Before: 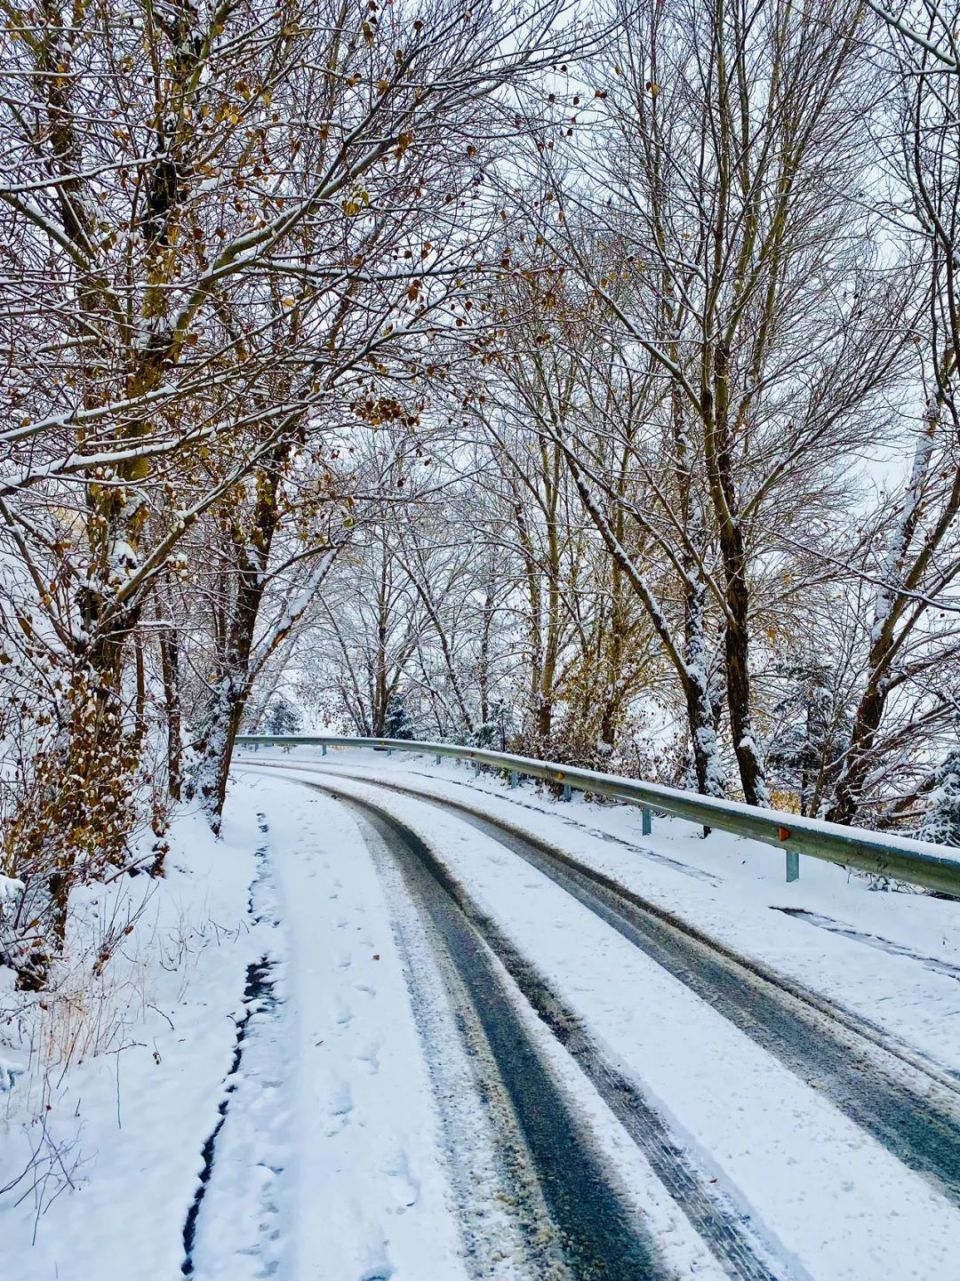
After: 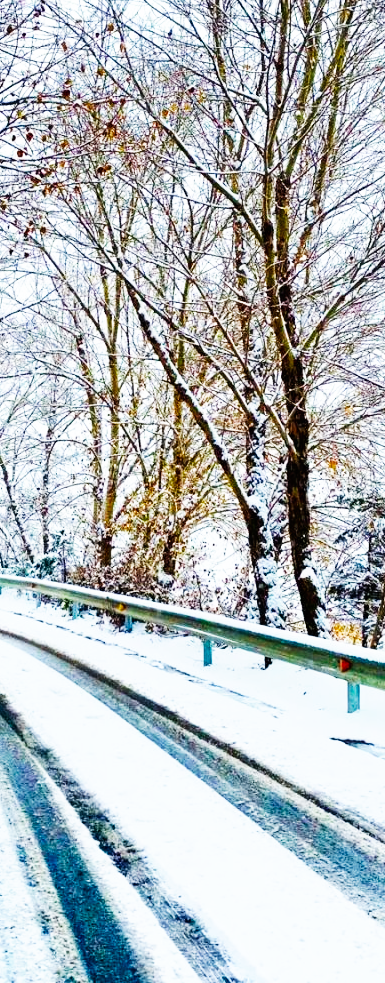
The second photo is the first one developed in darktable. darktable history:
base curve: curves: ch0 [(0, 0) (0.007, 0.004) (0.027, 0.03) (0.046, 0.07) (0.207, 0.54) (0.442, 0.872) (0.673, 0.972) (1, 1)], preserve colors none
exposure: black level correction 0.001, compensate exposure bias true, compensate highlight preservation false
crop: left 45.815%, top 13.226%, right 14%, bottom 10.022%
